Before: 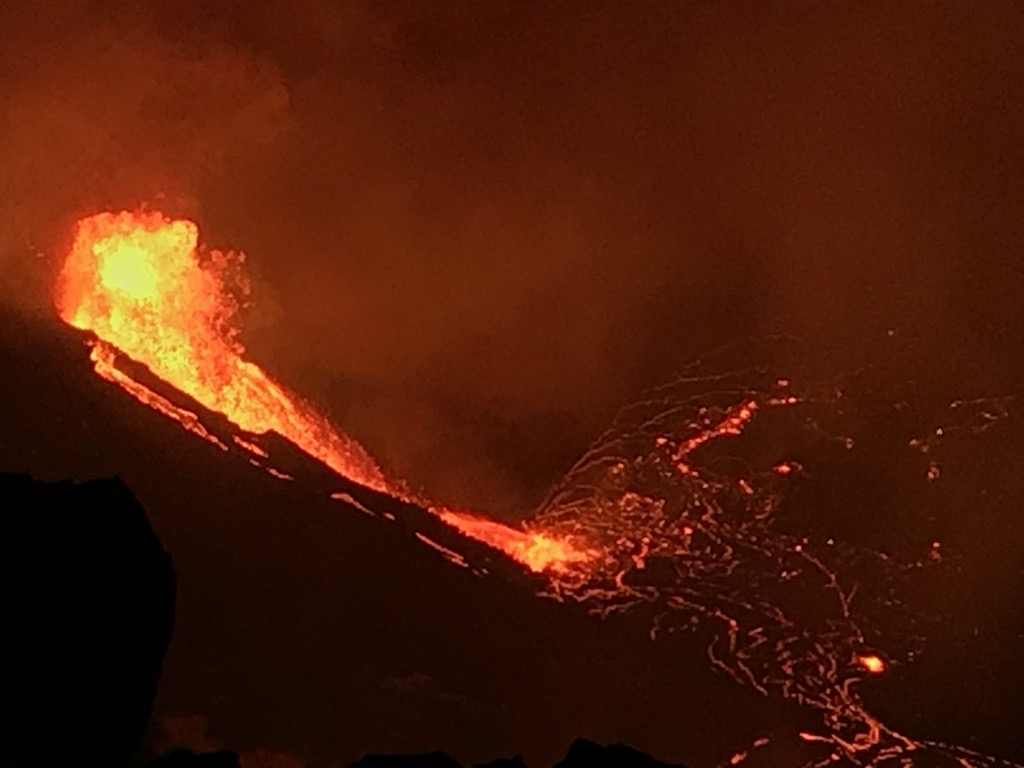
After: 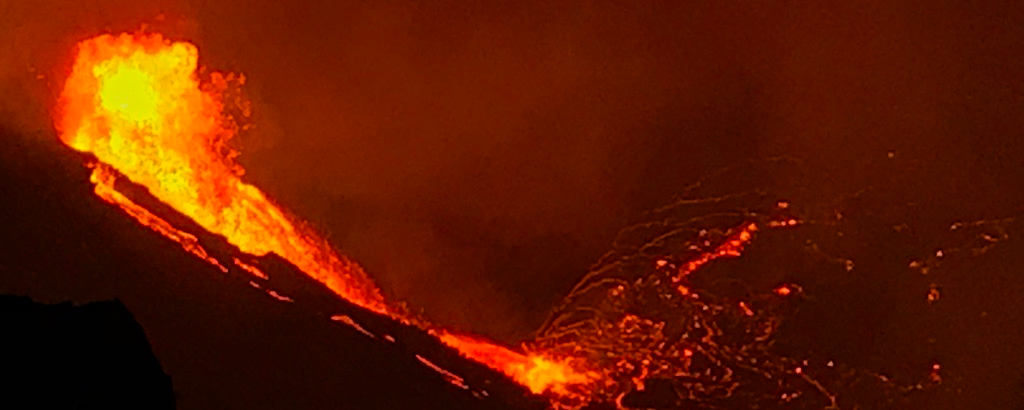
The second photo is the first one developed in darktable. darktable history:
color balance rgb: highlights gain › chroma 1.752%, highlights gain › hue 54.89°, perceptual saturation grading › global saturation 30.815%
crop and rotate: top 23.281%, bottom 23.327%
